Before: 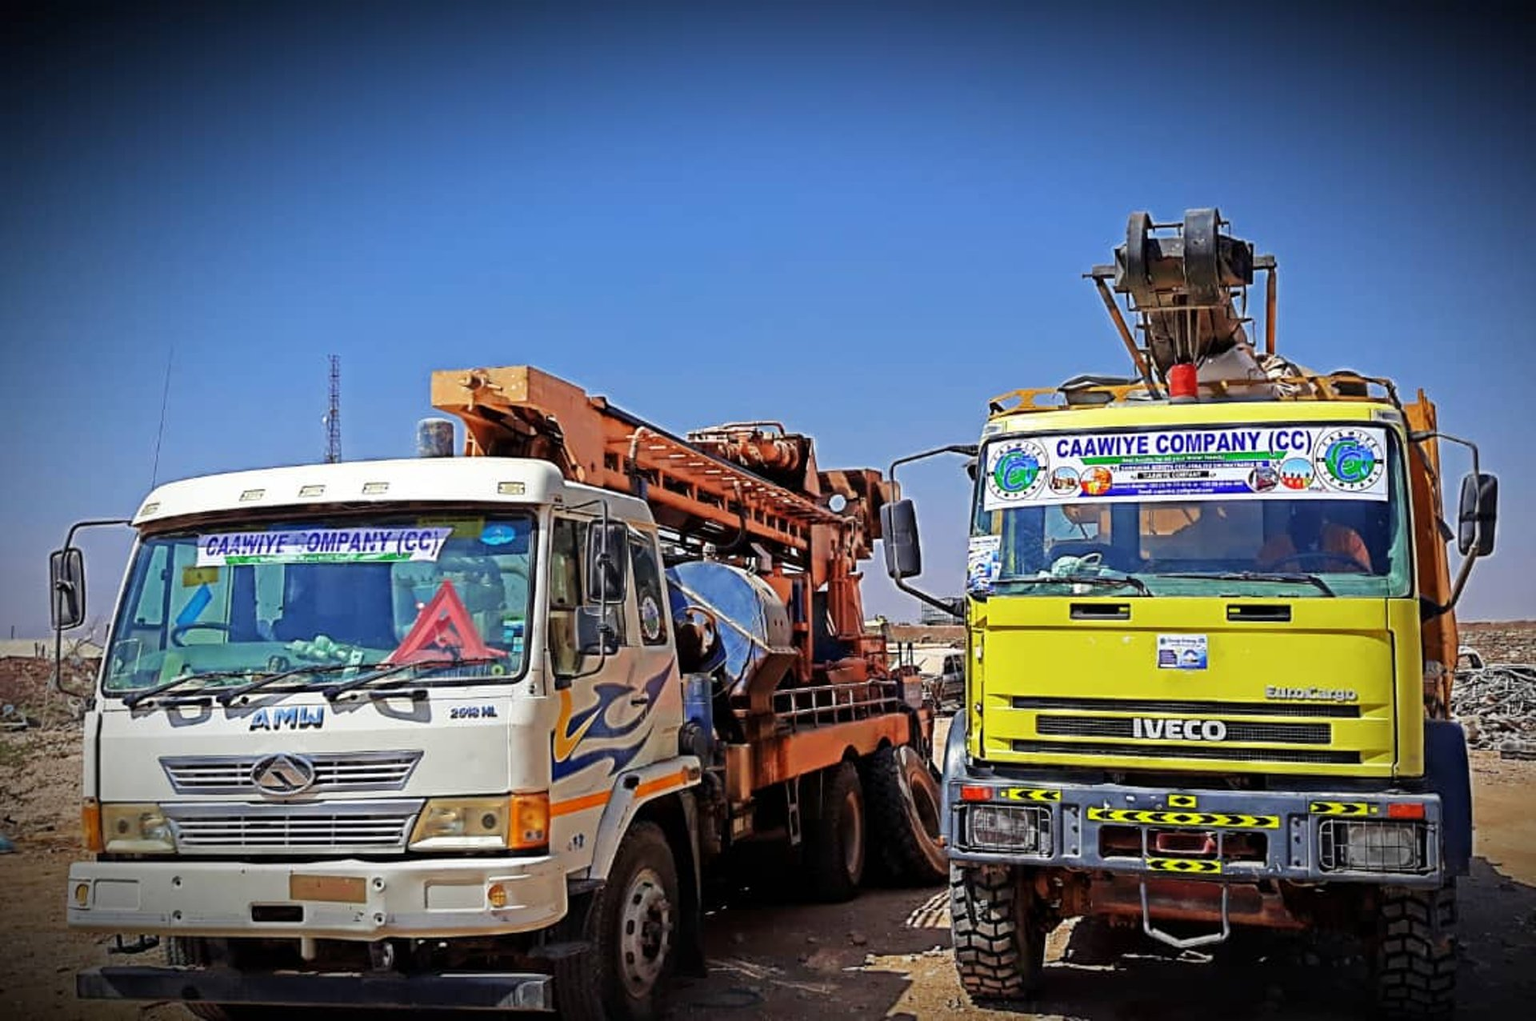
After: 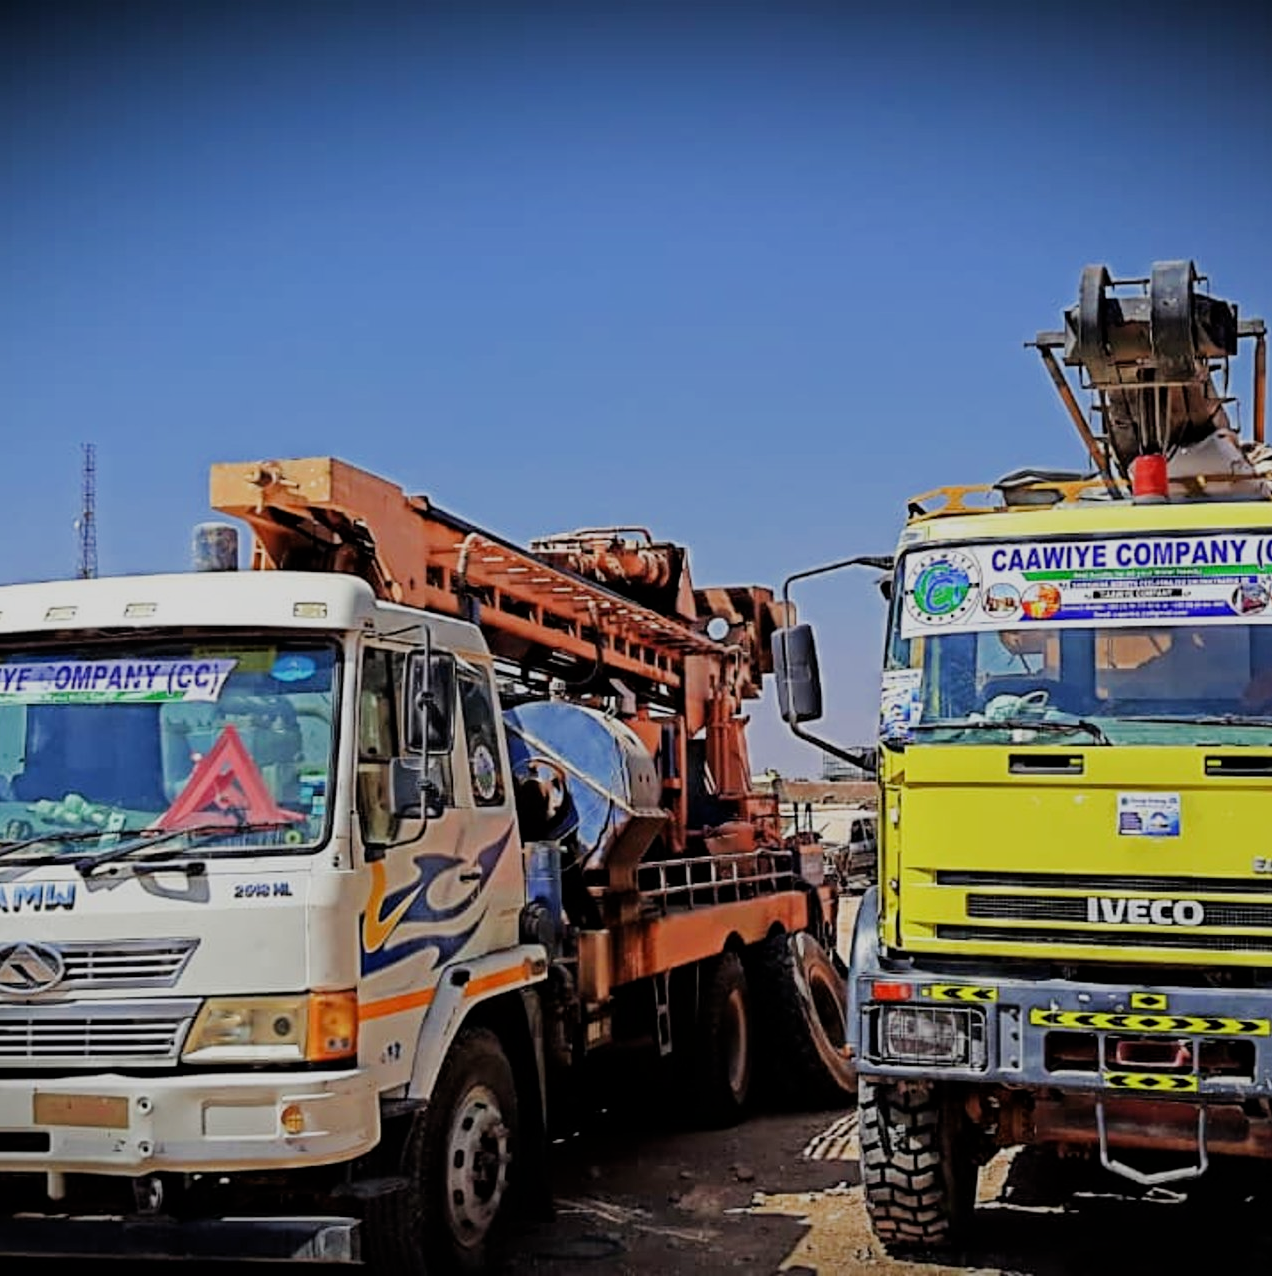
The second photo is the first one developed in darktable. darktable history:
filmic rgb: black relative exposure -7.65 EV, white relative exposure 4.56 EV, hardness 3.61, iterations of high-quality reconstruction 0
crop: left 17.149%, right 16.584%
